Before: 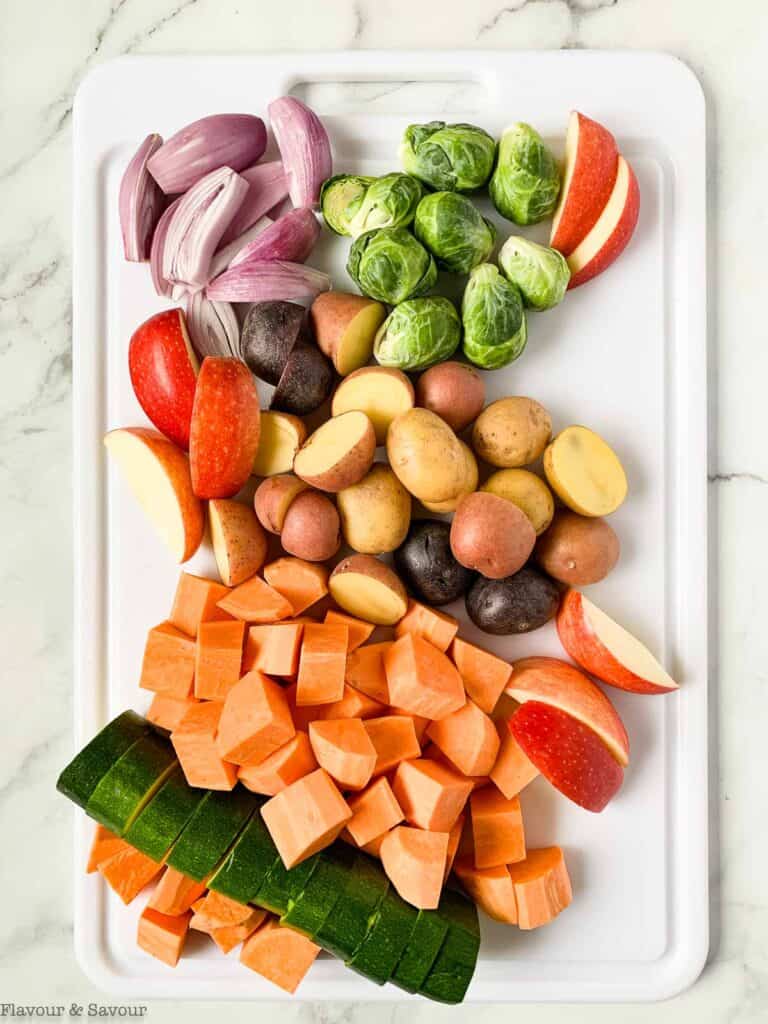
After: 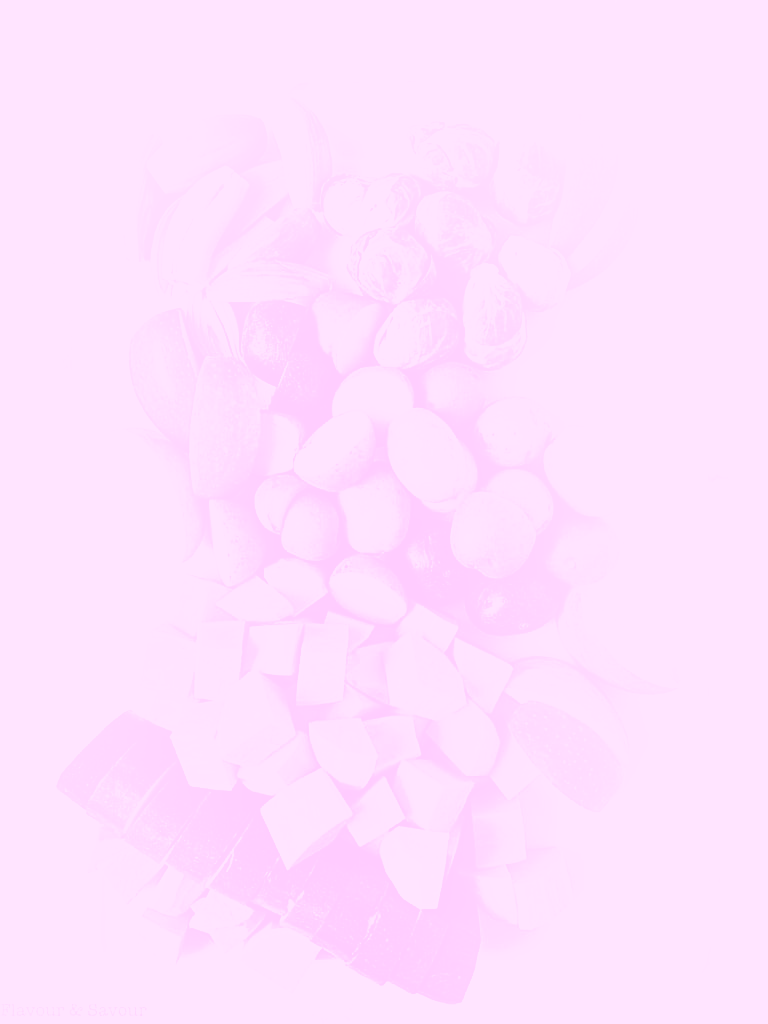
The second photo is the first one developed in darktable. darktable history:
sharpen: on, module defaults
contrast brightness saturation: contrast 0.4, brightness 0.05, saturation 0.25
shadows and highlights: shadows -62.32, white point adjustment -5.22, highlights 61.59
white balance: red 0.984, blue 1.059
bloom: size 40%
colorize: hue 331.2°, saturation 69%, source mix 30.28%, lightness 69.02%, version 1
